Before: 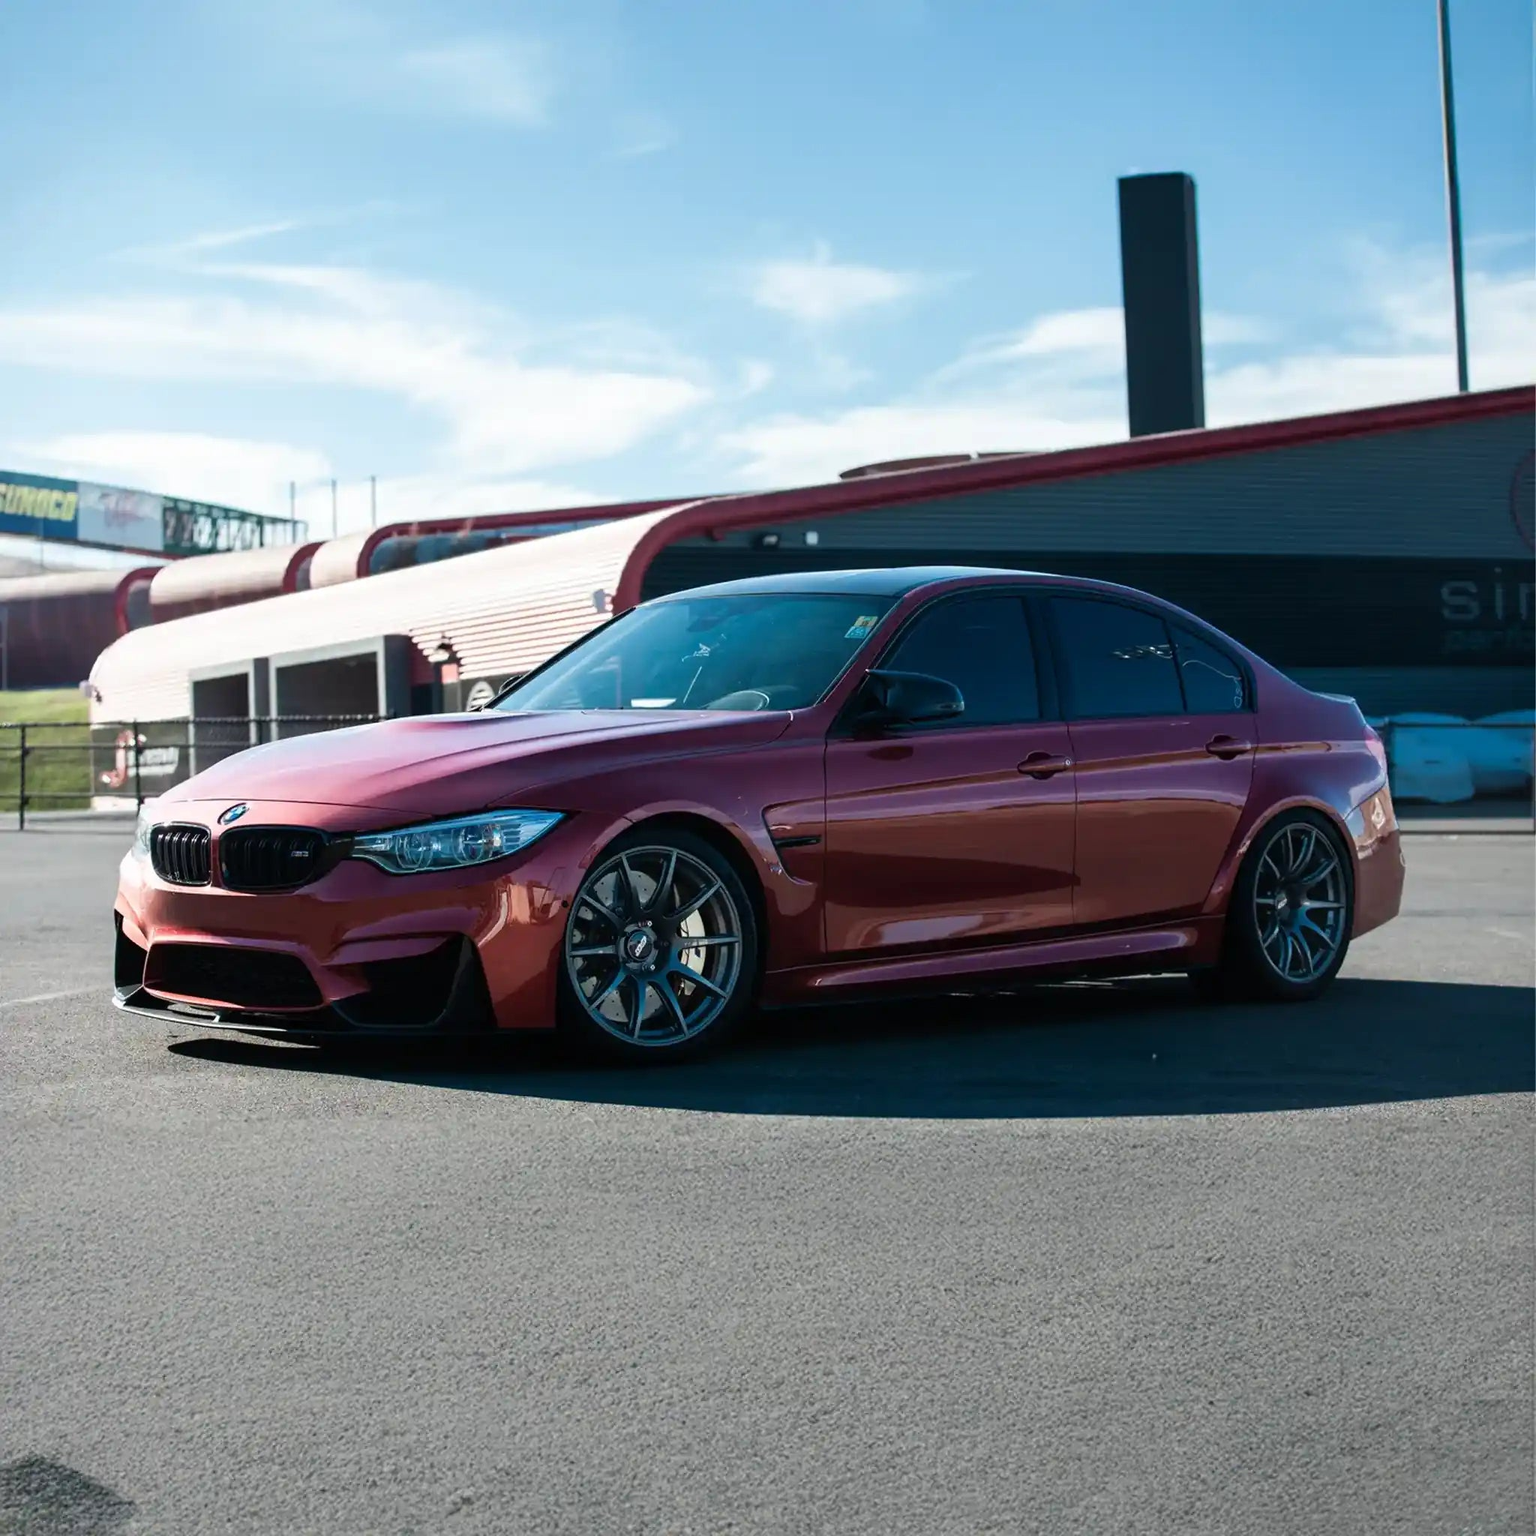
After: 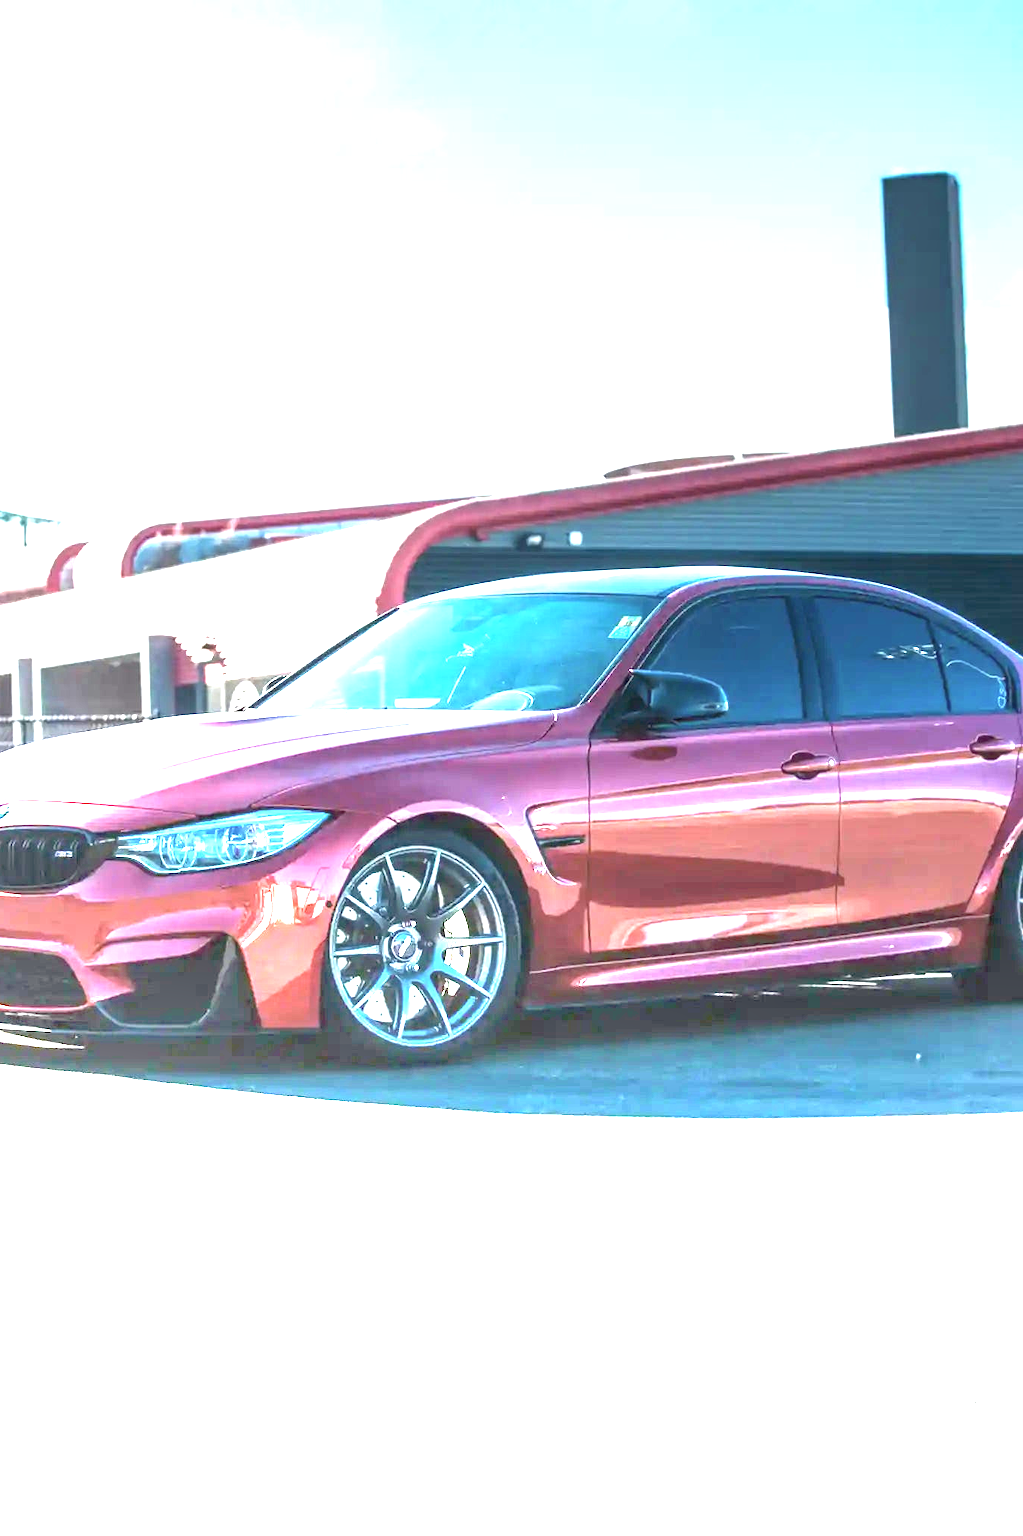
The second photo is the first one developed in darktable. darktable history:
crop: left 15.419%, right 17.914%
graduated density: density -3.9 EV
local contrast: on, module defaults
exposure: black level correction 0, exposure 1.5 EV, compensate exposure bias true, compensate highlight preservation false
